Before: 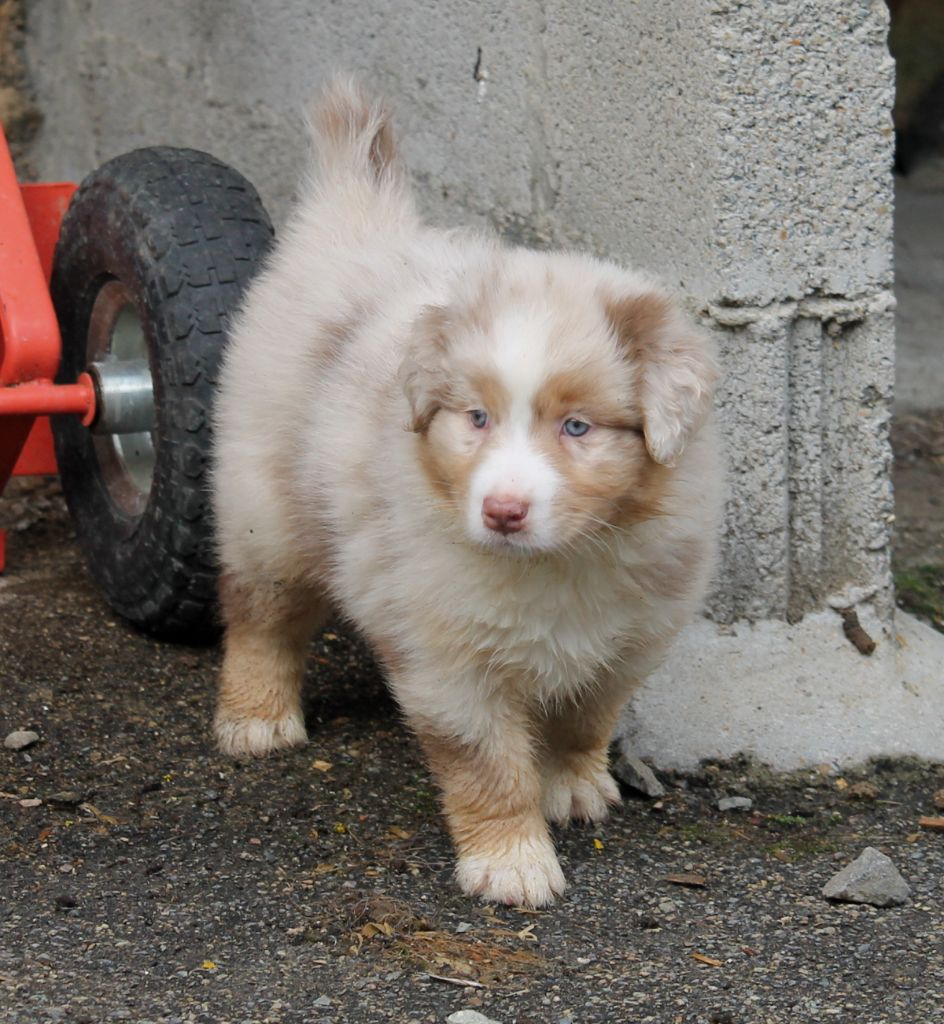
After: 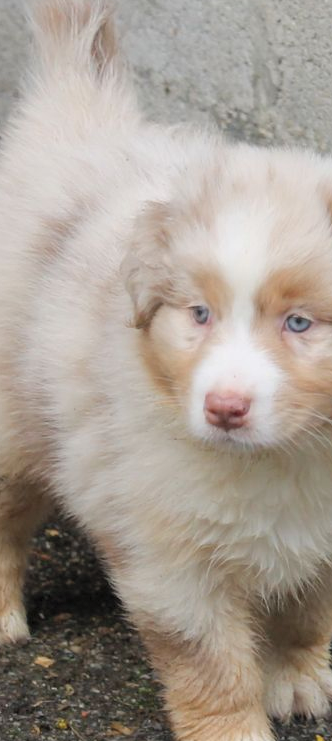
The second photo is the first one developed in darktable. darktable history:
crop and rotate: left 29.476%, top 10.214%, right 35.32%, bottom 17.333%
contrast brightness saturation: brightness 0.13
